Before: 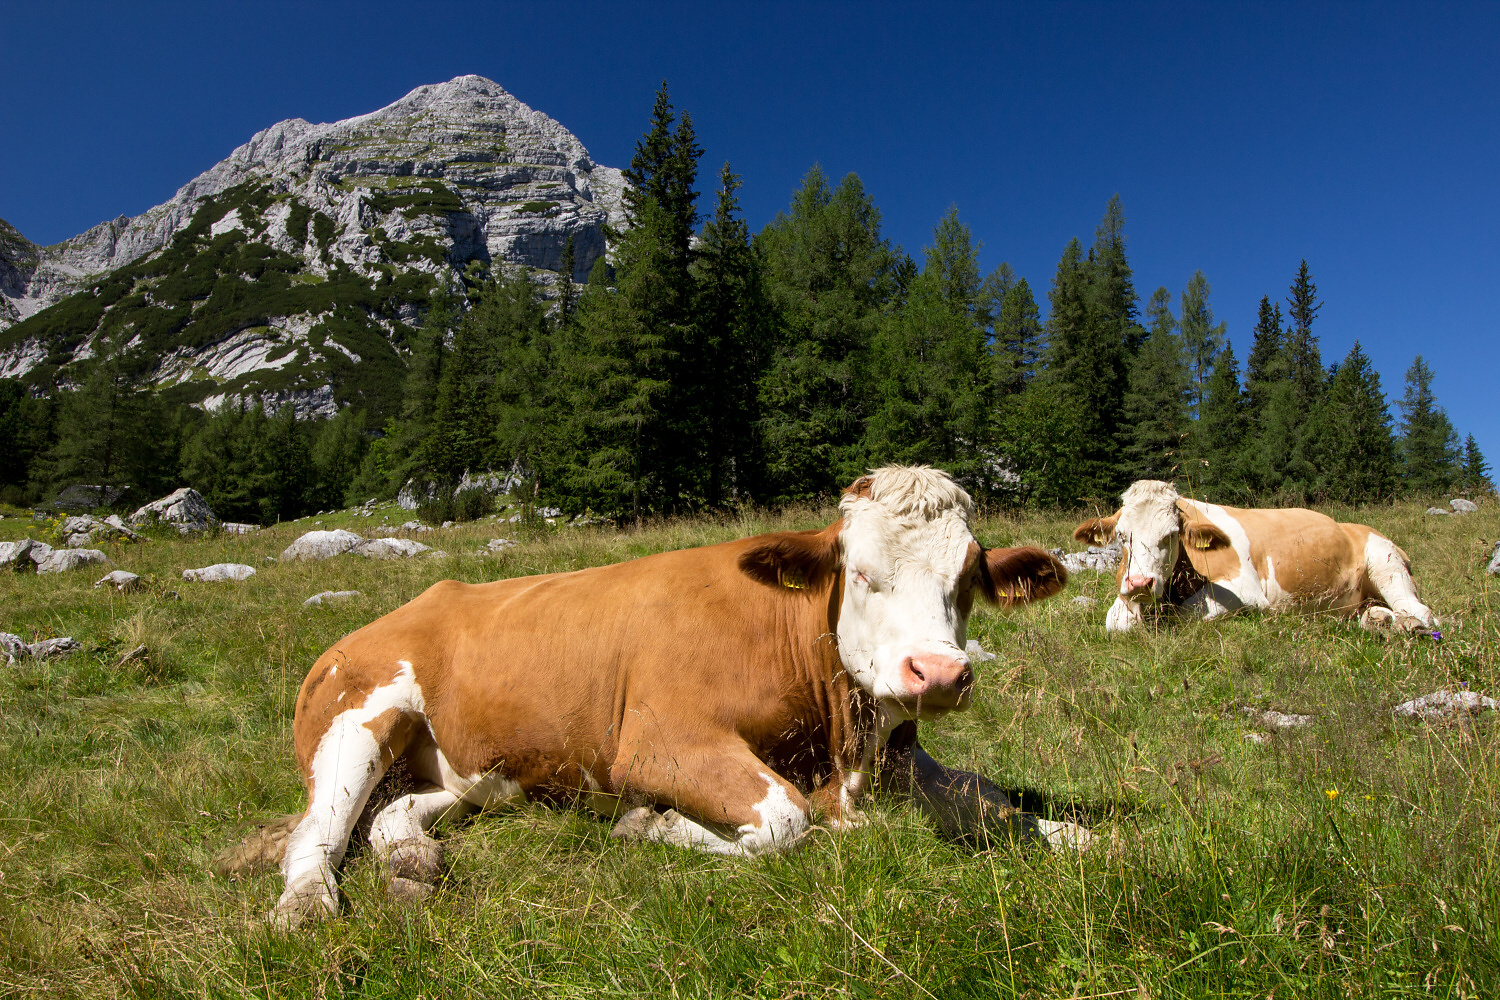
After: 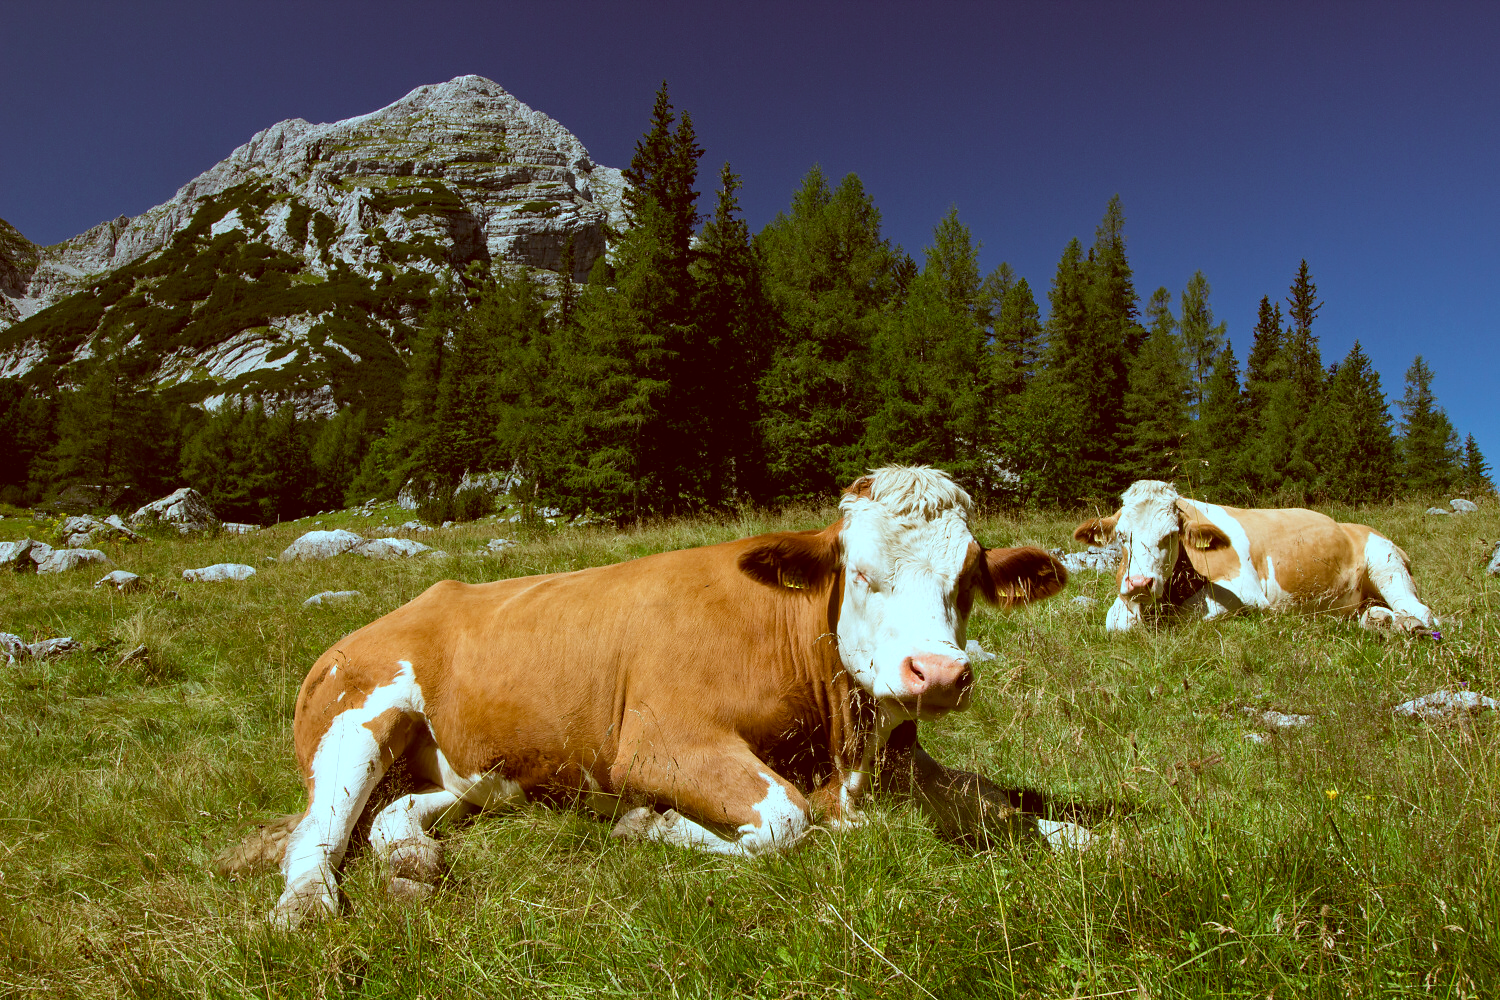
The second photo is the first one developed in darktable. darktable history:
haze removal: compatibility mode true, adaptive false
color correction: highlights a* -14.62, highlights b* -16.22, shadows a* 10.12, shadows b* 29.4
